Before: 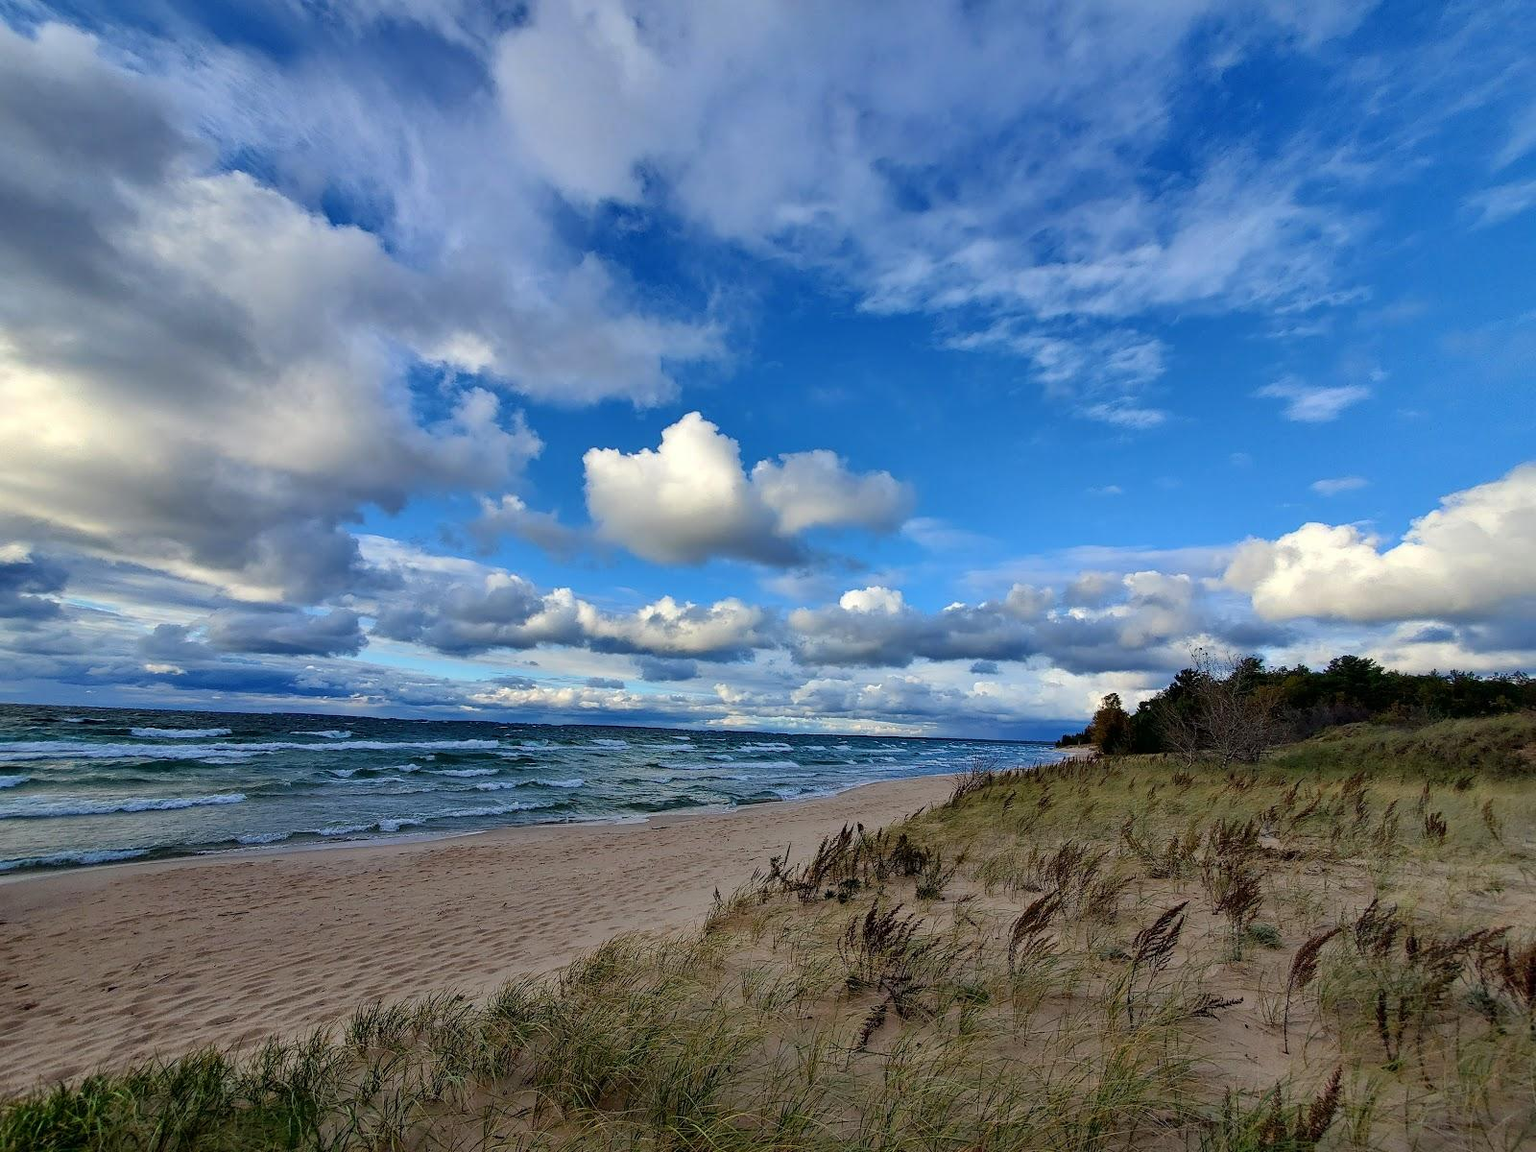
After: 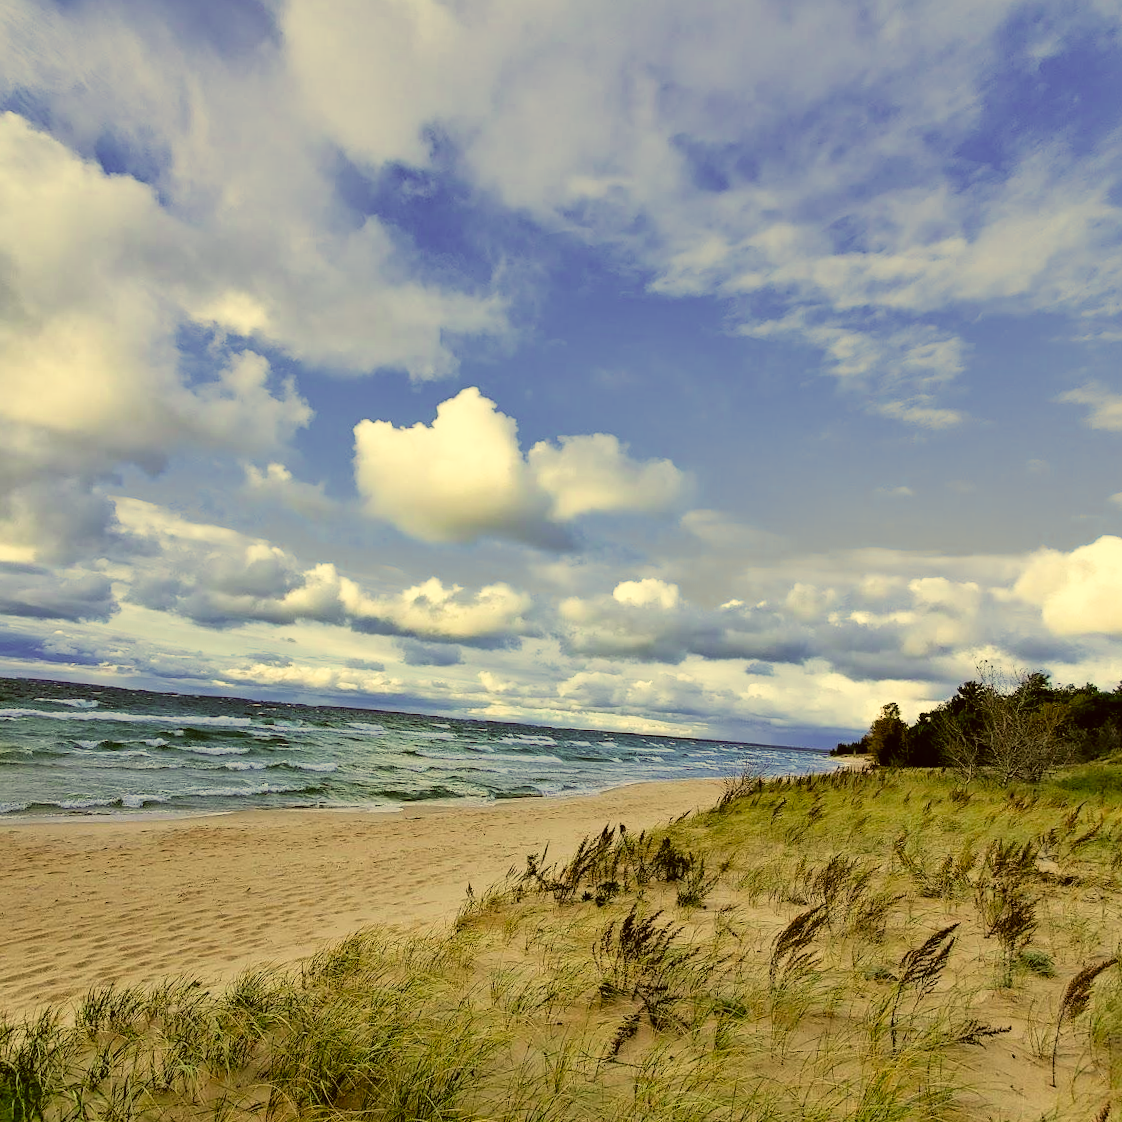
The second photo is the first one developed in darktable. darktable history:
color correction: highlights a* 0.143, highlights b* 29.64, shadows a* -0.234, shadows b* 21.23
exposure: black level correction -0.002, exposure 1.11 EV, compensate highlight preservation false
crop and rotate: angle -2.97°, left 14.019%, top 0.043%, right 11.05%, bottom 0.091%
filmic rgb: black relative exposure -7.93 EV, white relative exposure 4.07 EV, threshold 3.03 EV, hardness 4.06, latitude 52.08%, contrast 1.012, shadows ↔ highlights balance 5.15%, add noise in highlights 0.001, preserve chrominance max RGB, color science v3 (2019), use custom middle-gray values true, contrast in highlights soft, enable highlight reconstruction true
